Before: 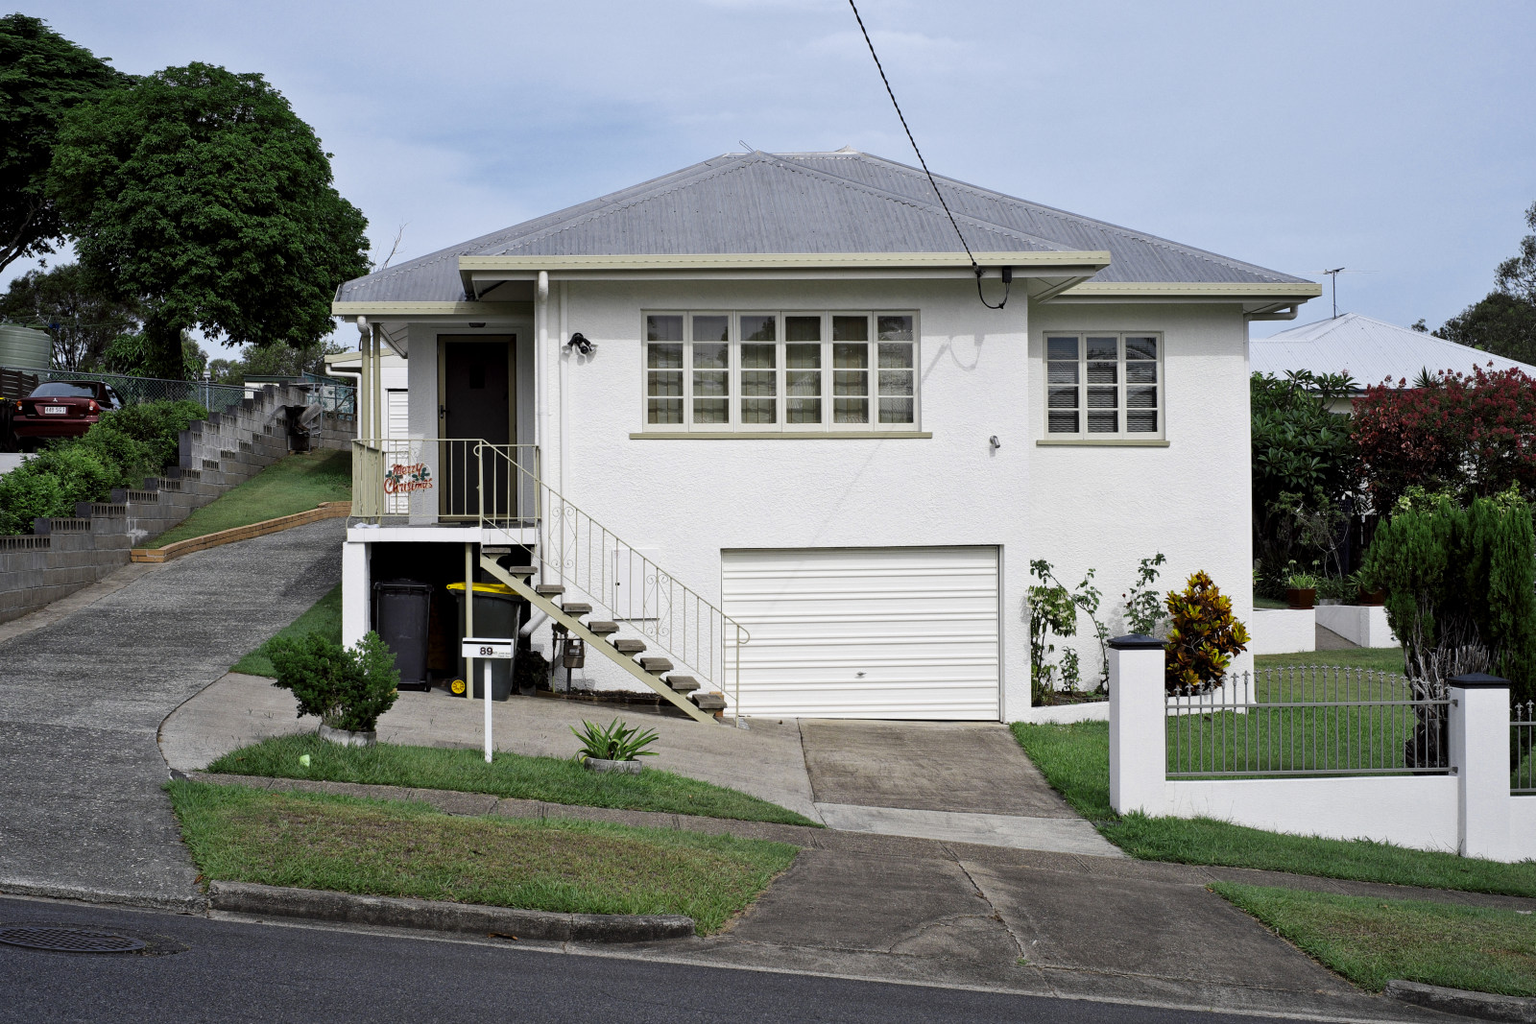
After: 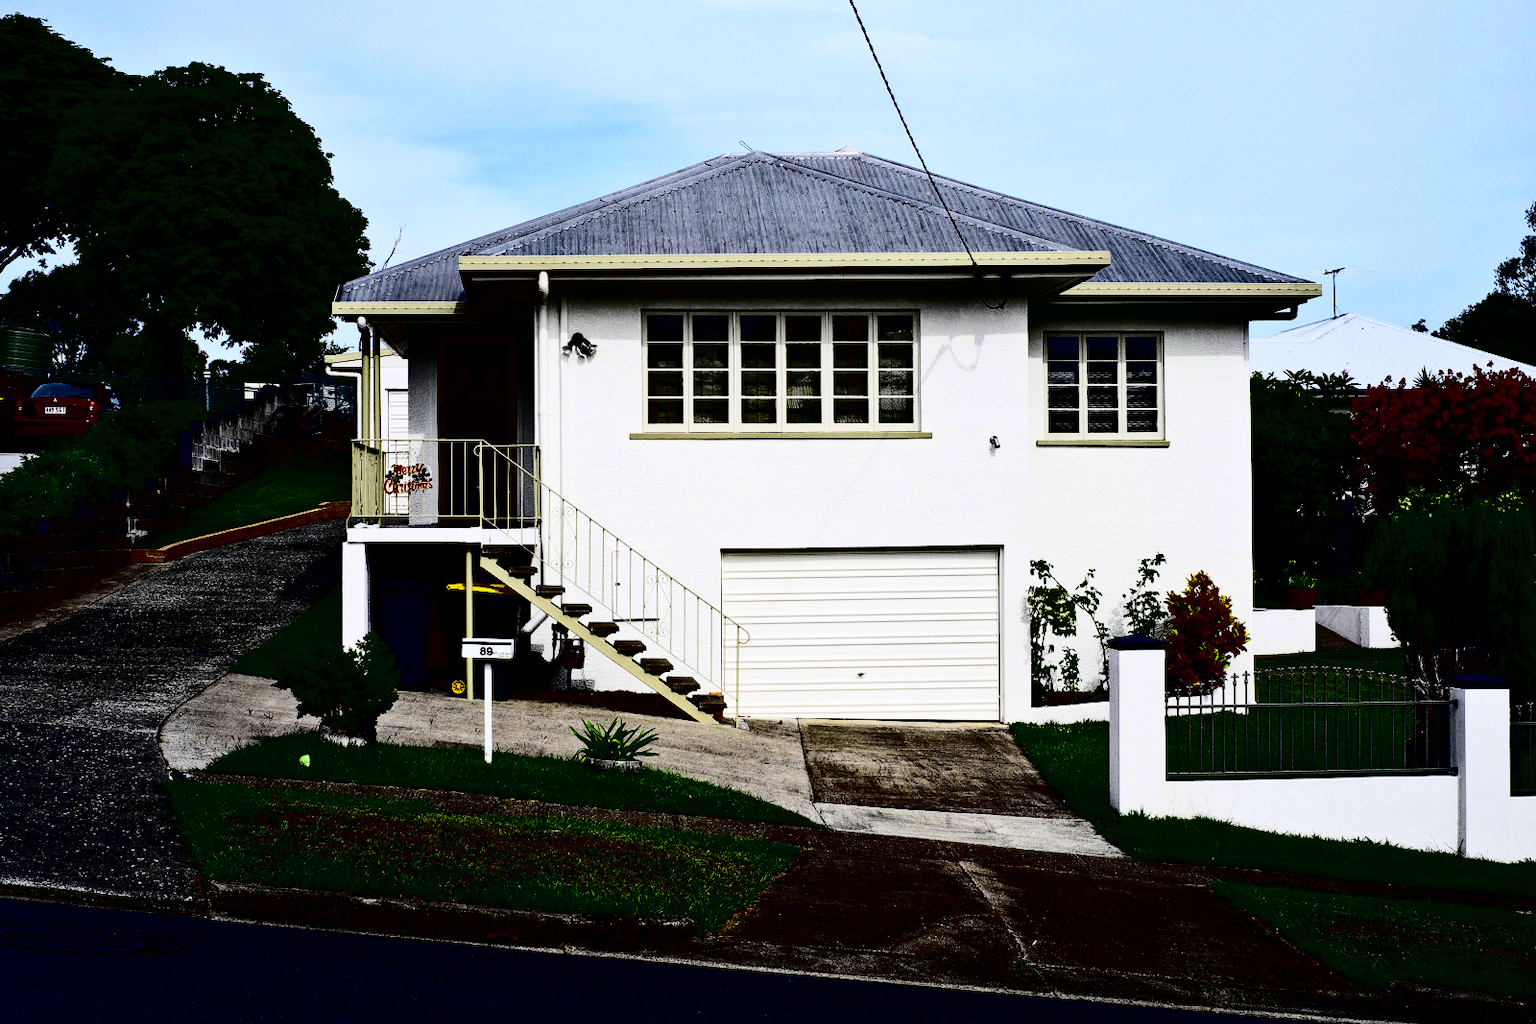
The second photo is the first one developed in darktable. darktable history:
contrast brightness saturation: contrast 0.778, brightness -0.999, saturation 0.982
